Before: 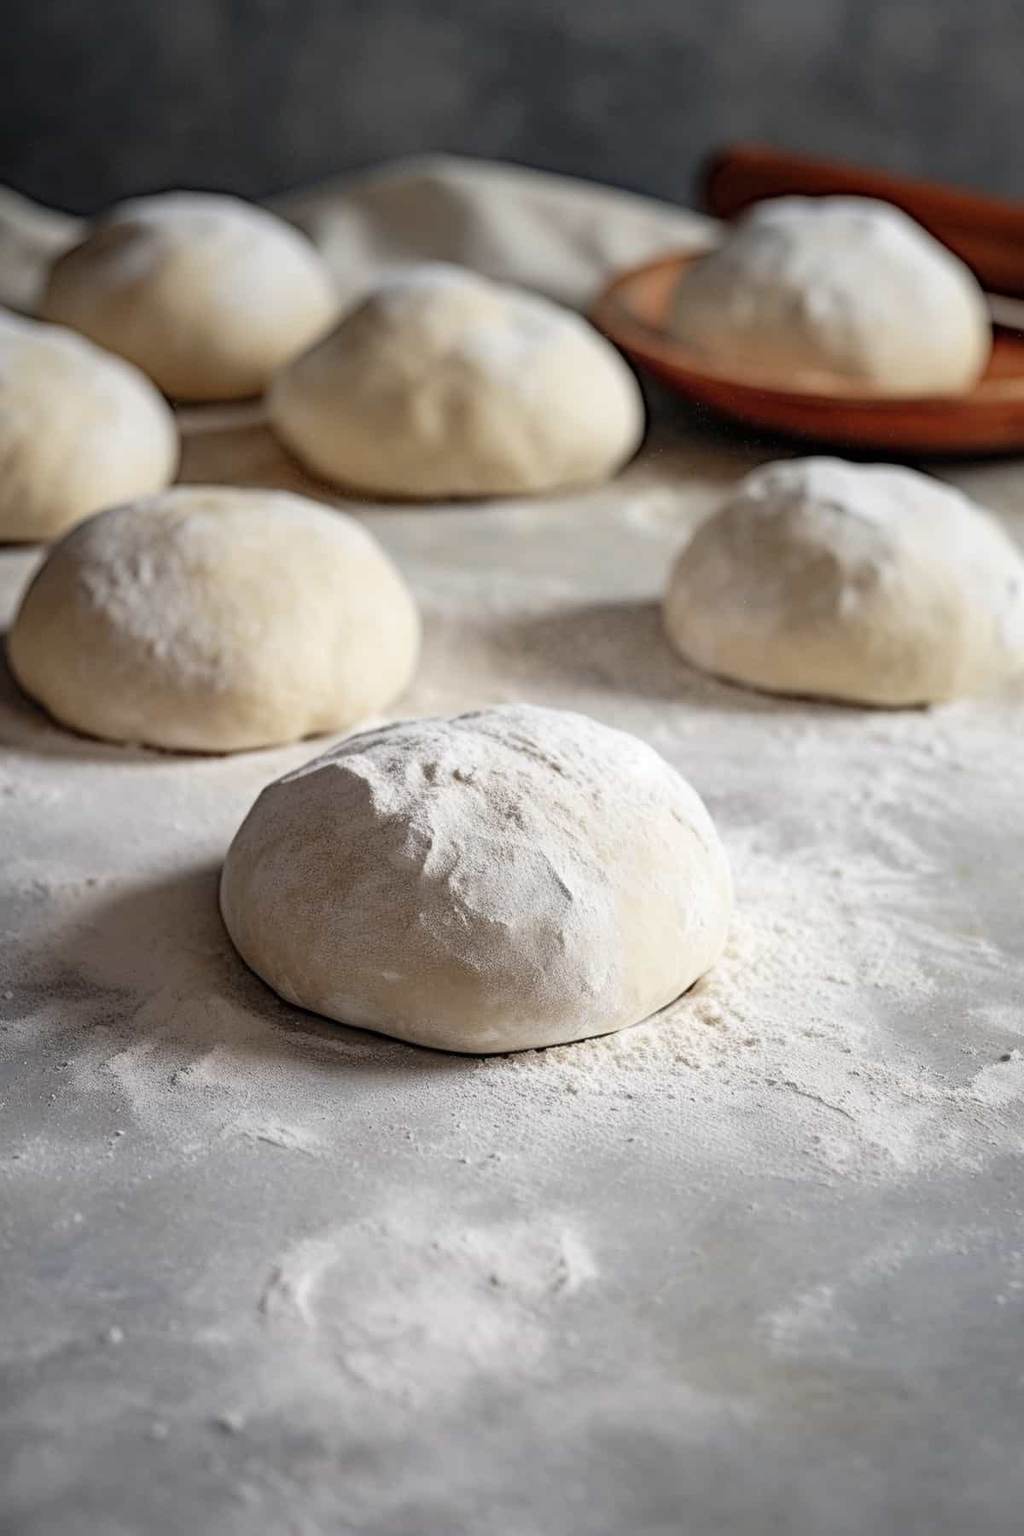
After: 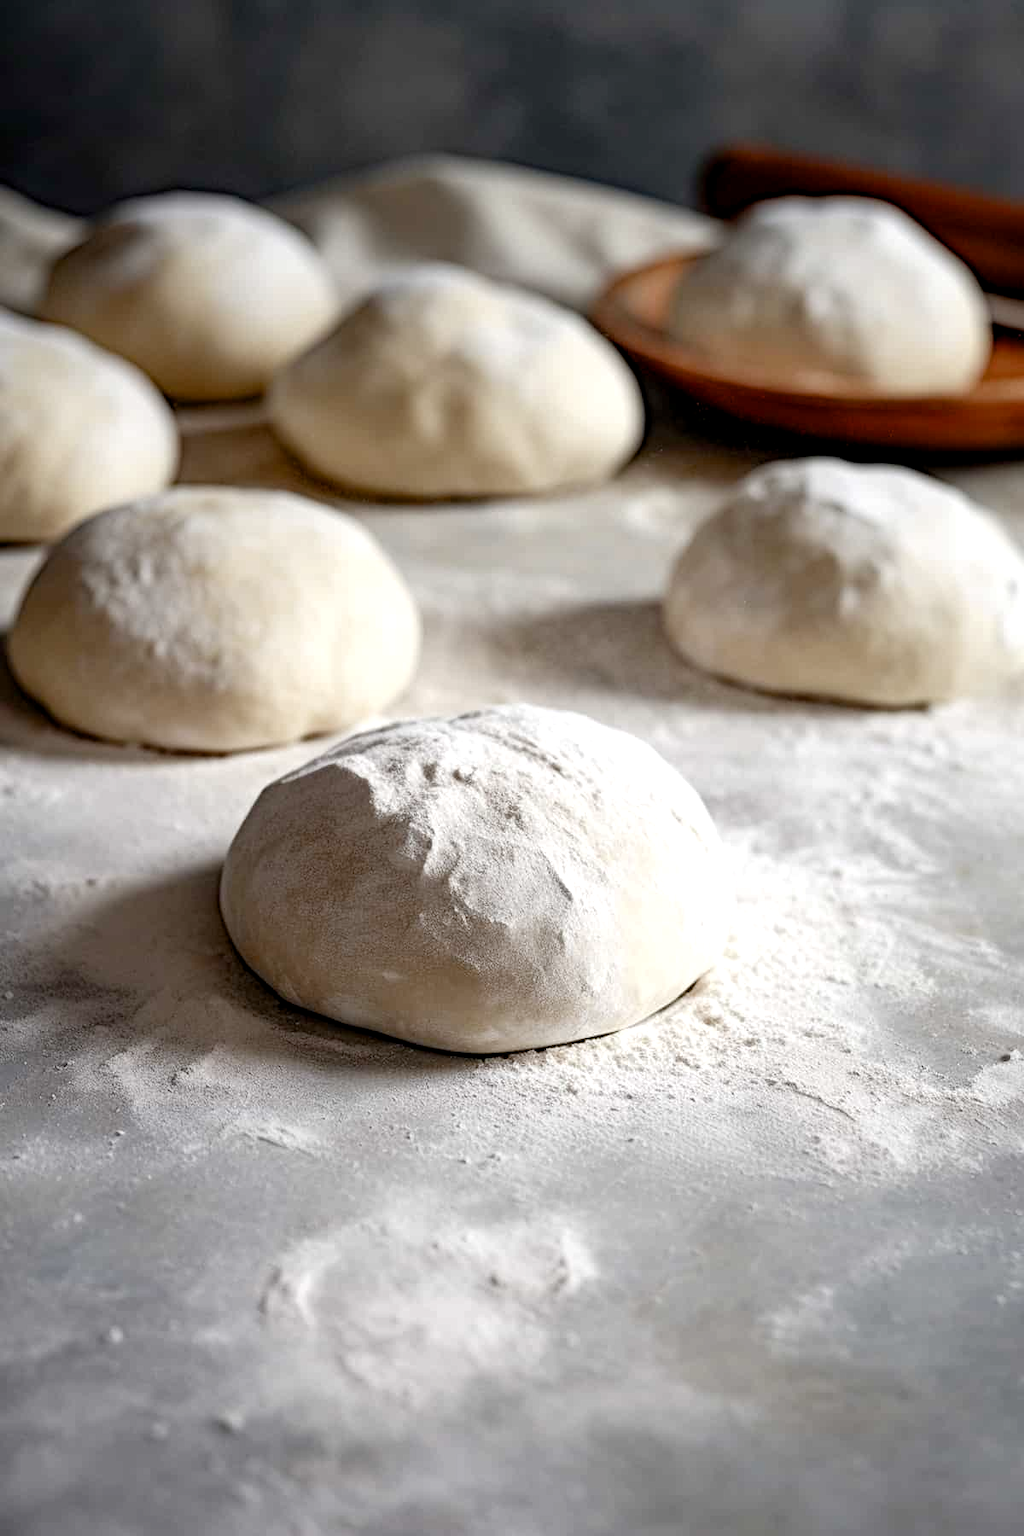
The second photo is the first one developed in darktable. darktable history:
color balance rgb: global offset › luminance -0.508%, perceptual saturation grading › global saturation 20%, perceptual saturation grading › highlights -49.27%, perceptual saturation grading › shadows 24.417%, contrast 14.654%
